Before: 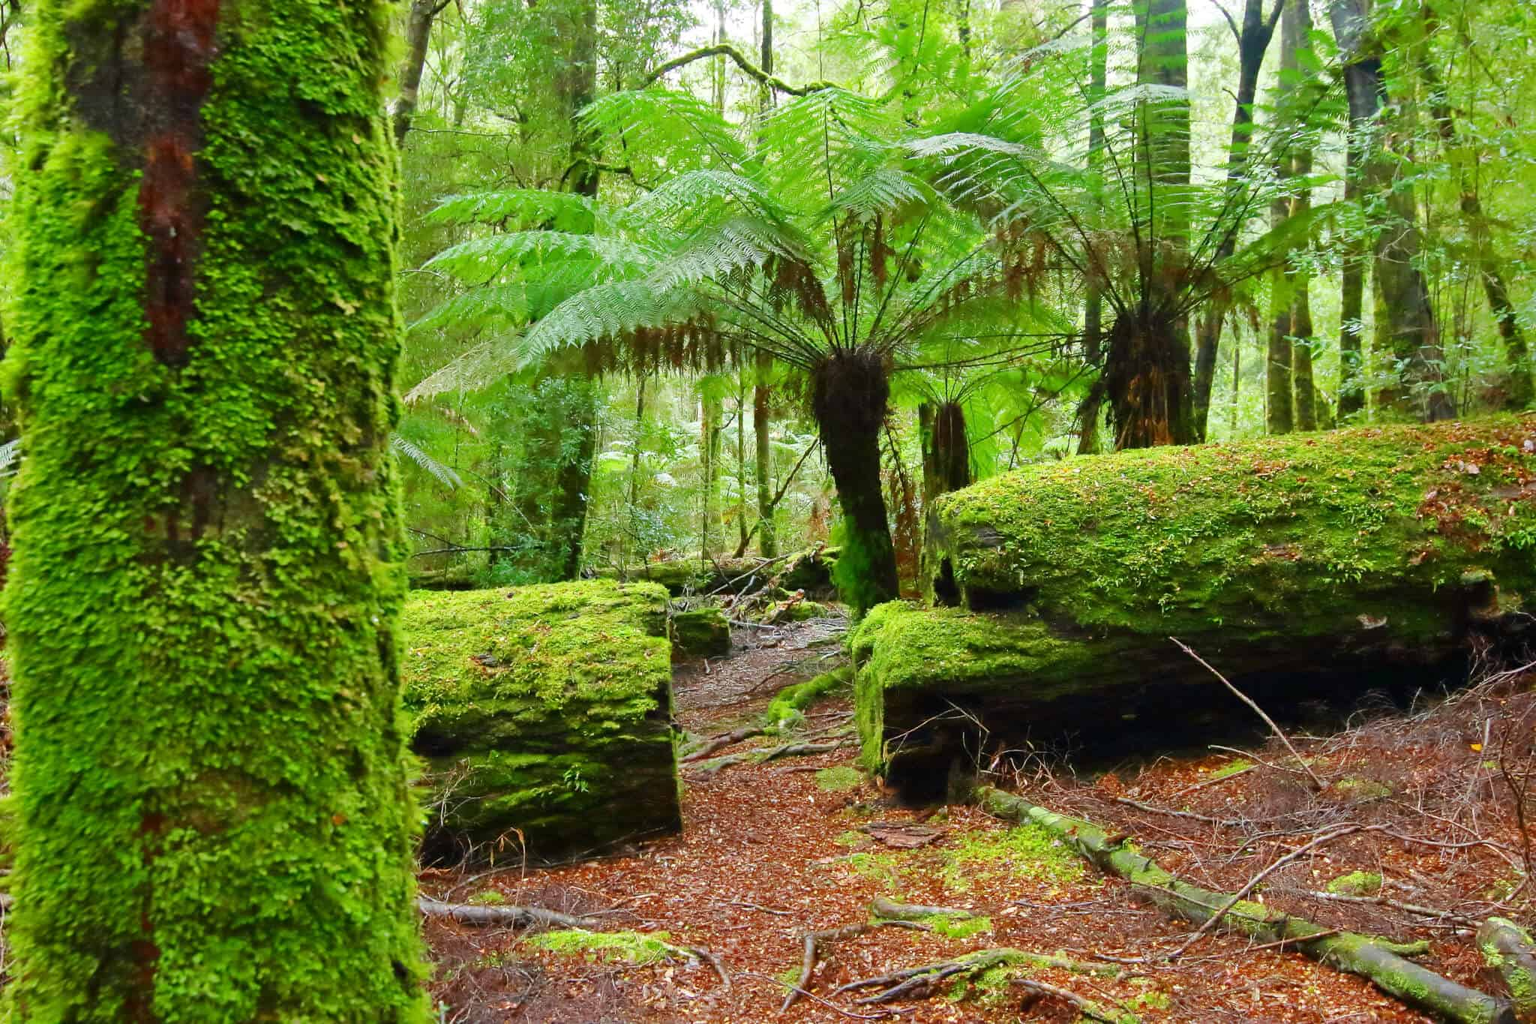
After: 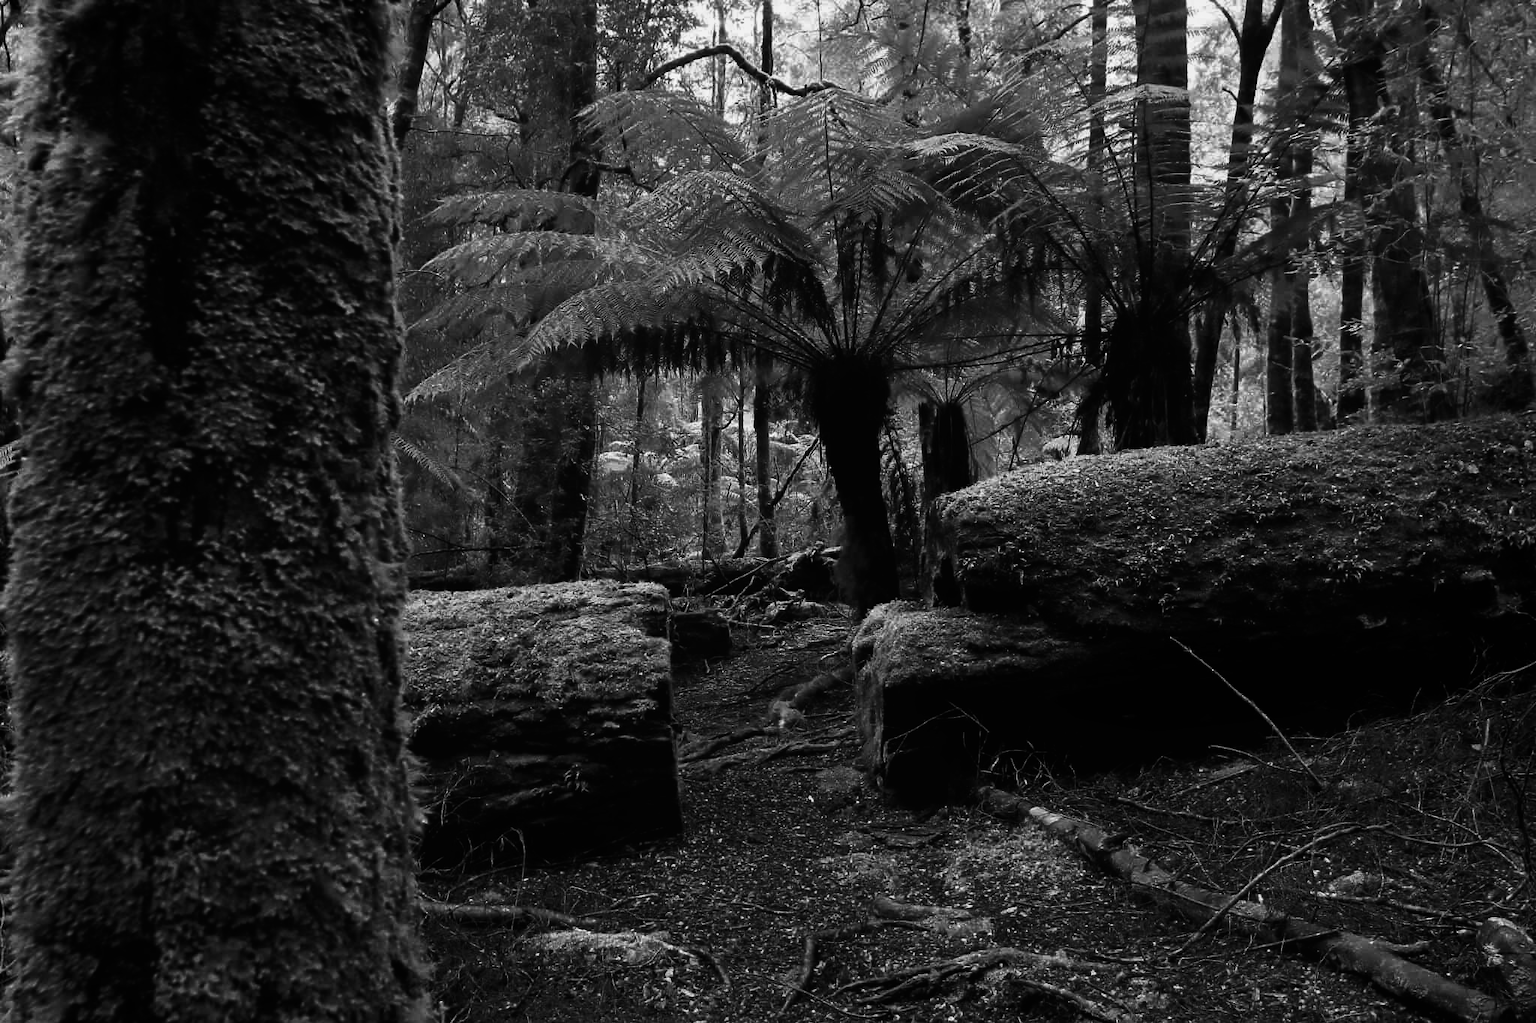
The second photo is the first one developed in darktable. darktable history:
monochrome: a -74.22, b 78.2
local contrast: mode bilateral grid, contrast 100, coarseness 100, detail 91%, midtone range 0.2
contrast brightness saturation: brightness -1, saturation 1
